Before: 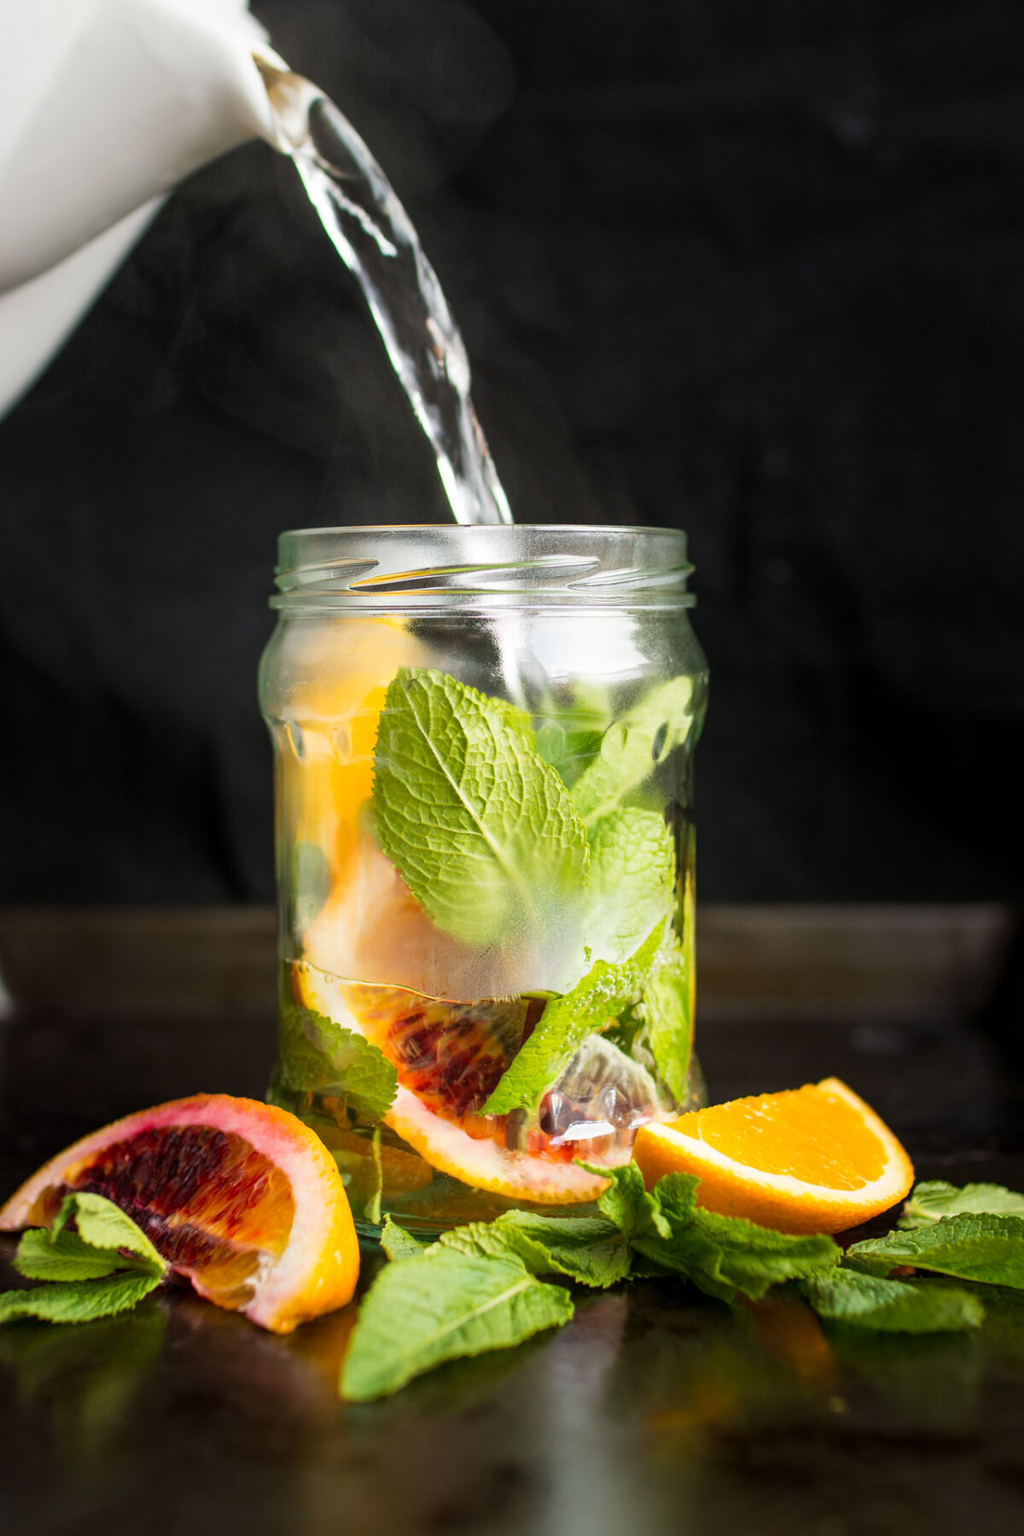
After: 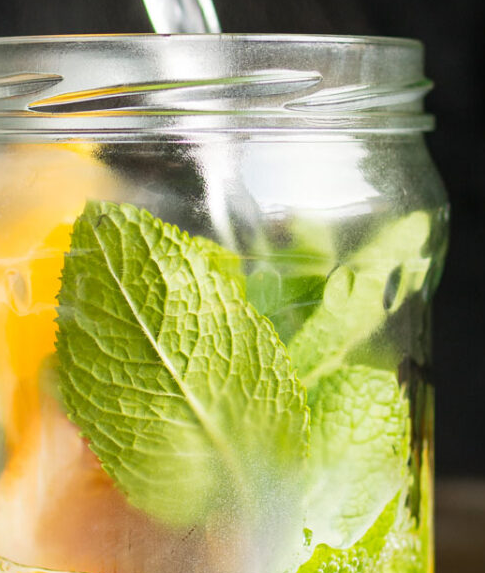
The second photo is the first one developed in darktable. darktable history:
crop: left 31.802%, top 32.294%, right 27.707%, bottom 35.862%
